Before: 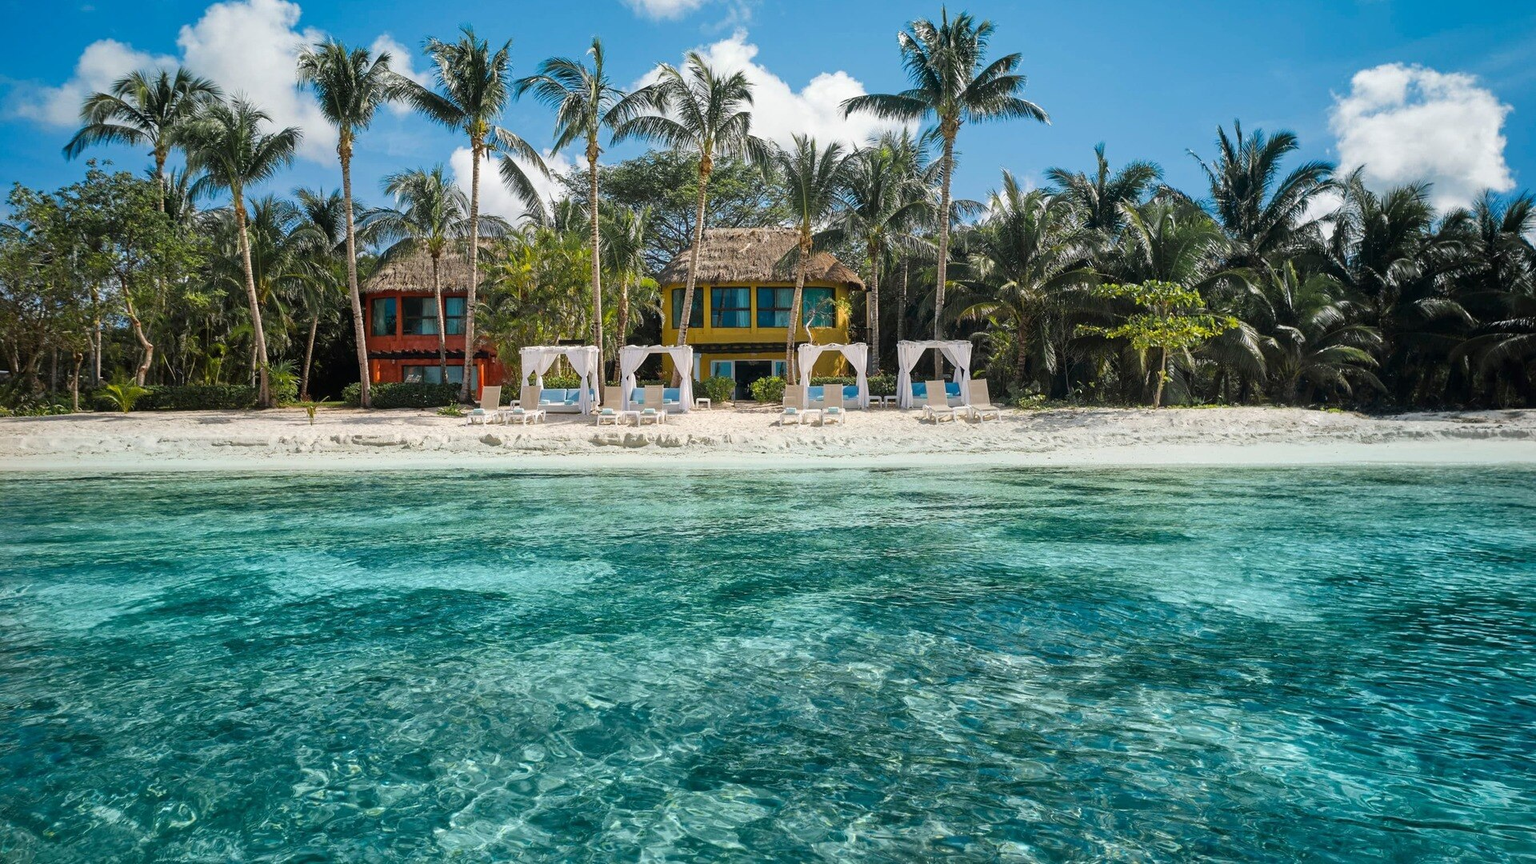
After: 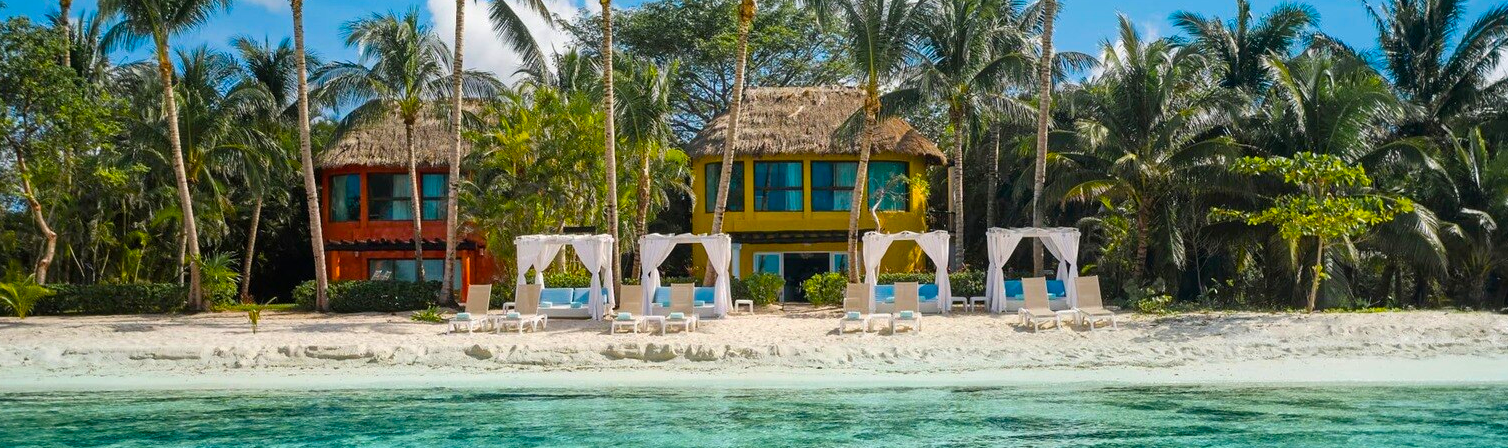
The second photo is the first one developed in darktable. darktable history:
crop: left 7.036%, top 18.398%, right 14.379%, bottom 40.043%
color balance rgb: perceptual saturation grading › global saturation 30%, global vibrance 20%
